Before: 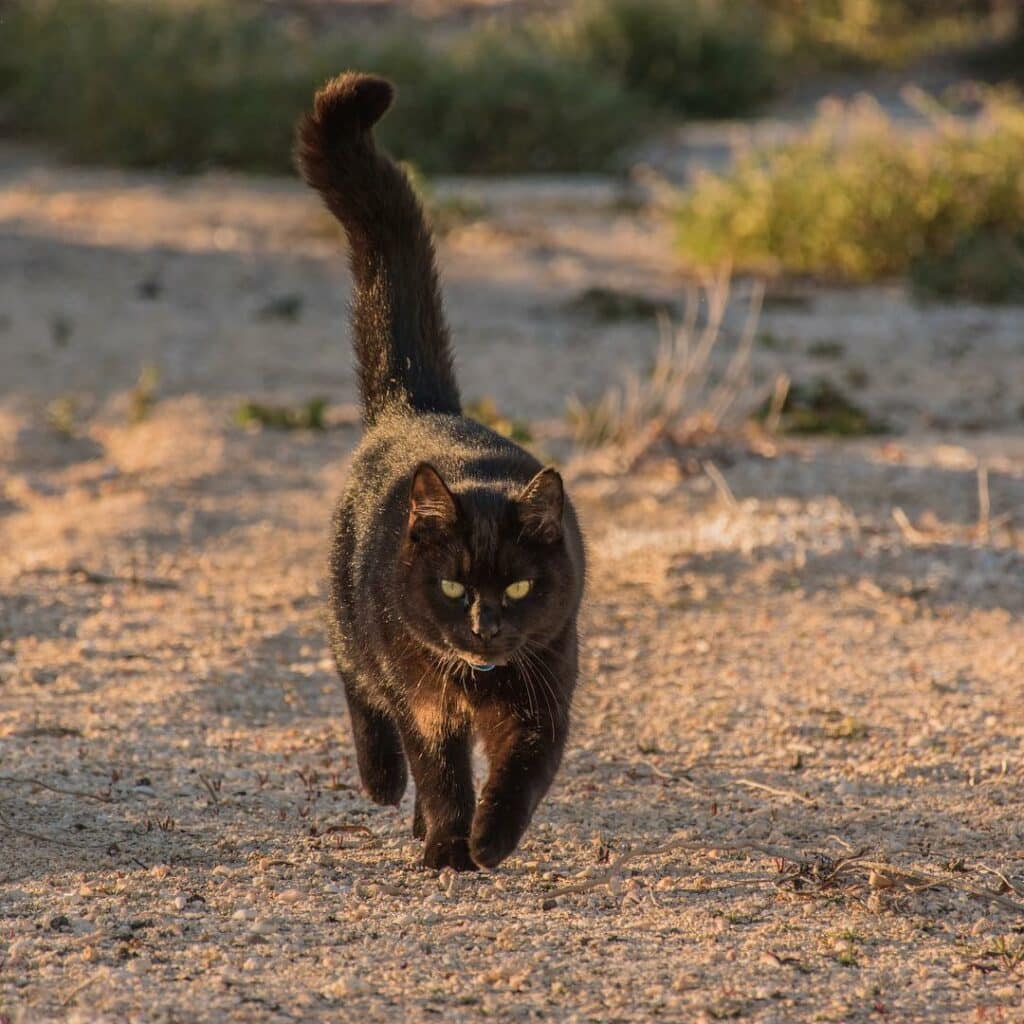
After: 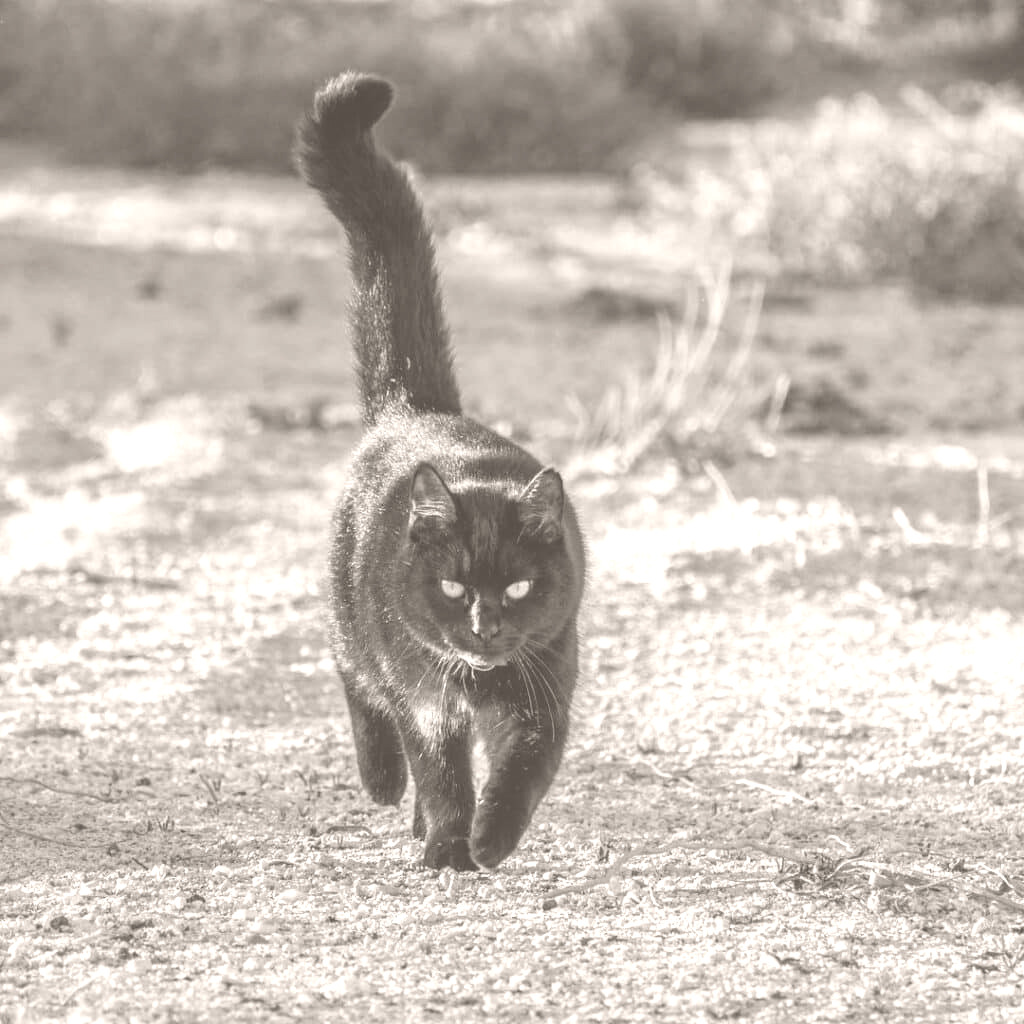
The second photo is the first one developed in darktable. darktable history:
white balance: red 1.045, blue 0.932
colorize: hue 34.49°, saturation 35.33%, source mix 100%, lightness 55%, version 1
